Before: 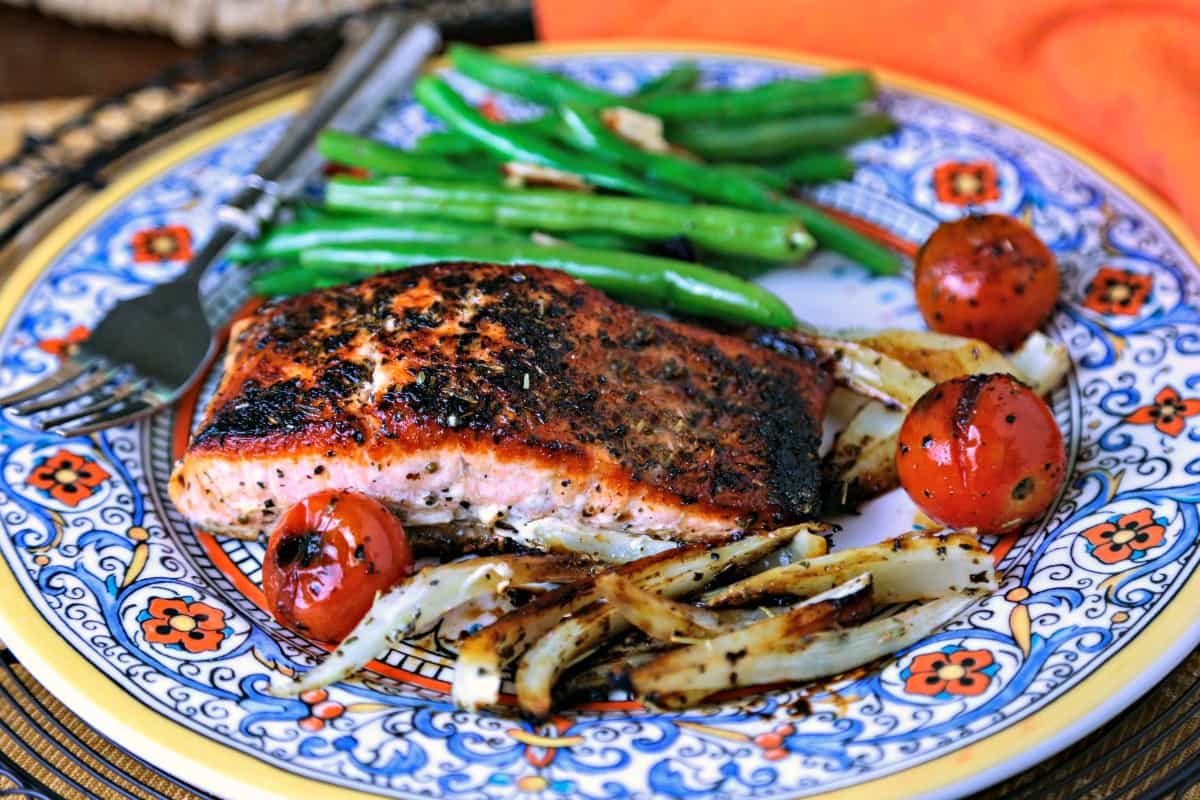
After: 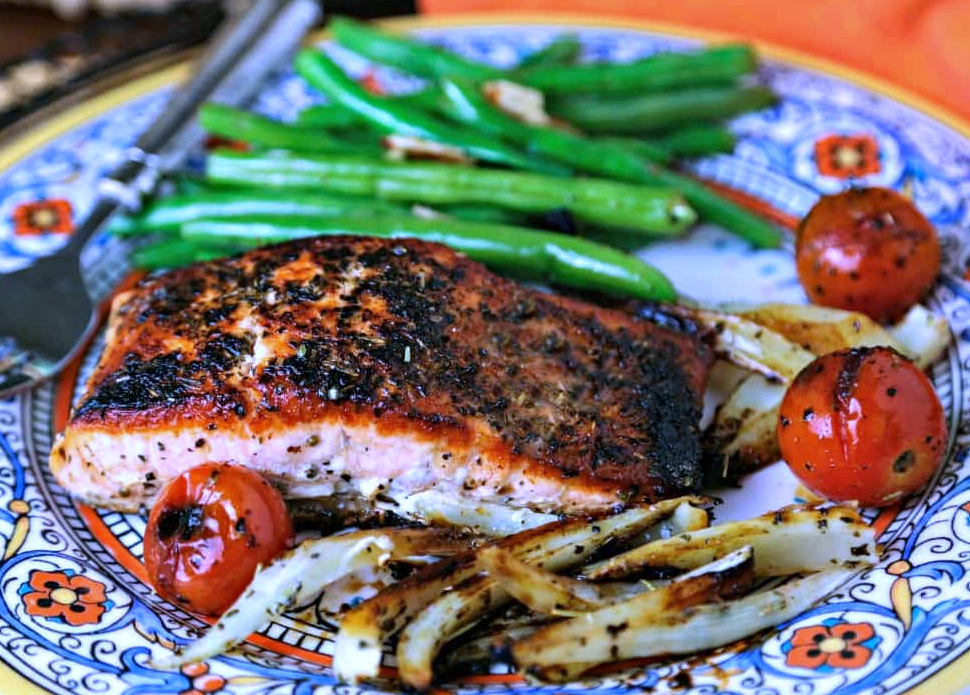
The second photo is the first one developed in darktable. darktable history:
crop: left 9.929%, top 3.475%, right 9.188%, bottom 9.529%
white balance: red 0.948, green 1.02, blue 1.176
